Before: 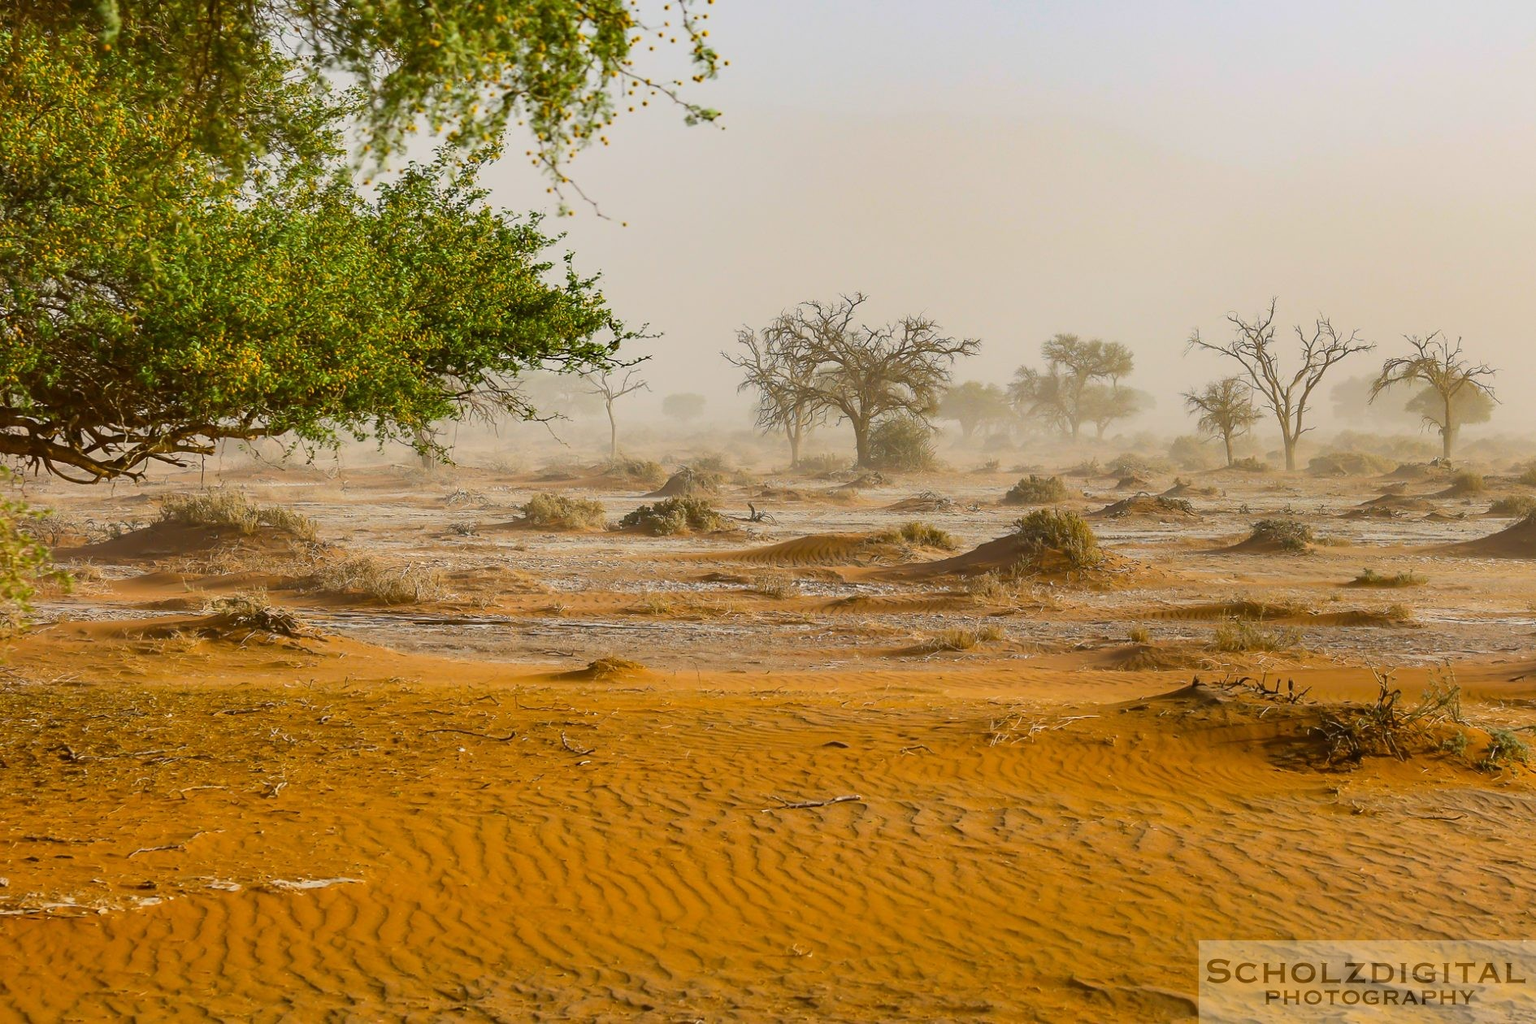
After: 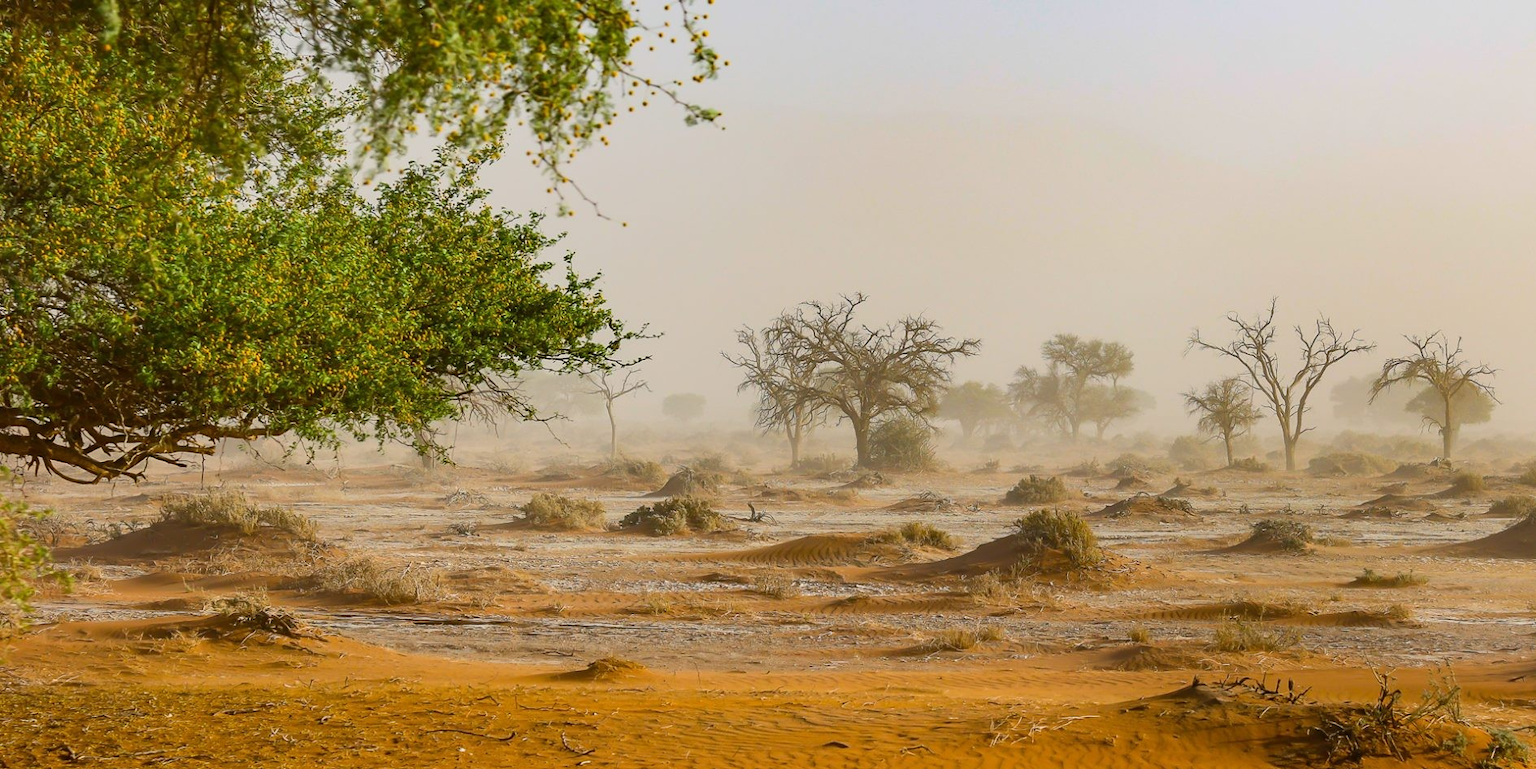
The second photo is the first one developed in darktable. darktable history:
crop: bottom 24.818%
